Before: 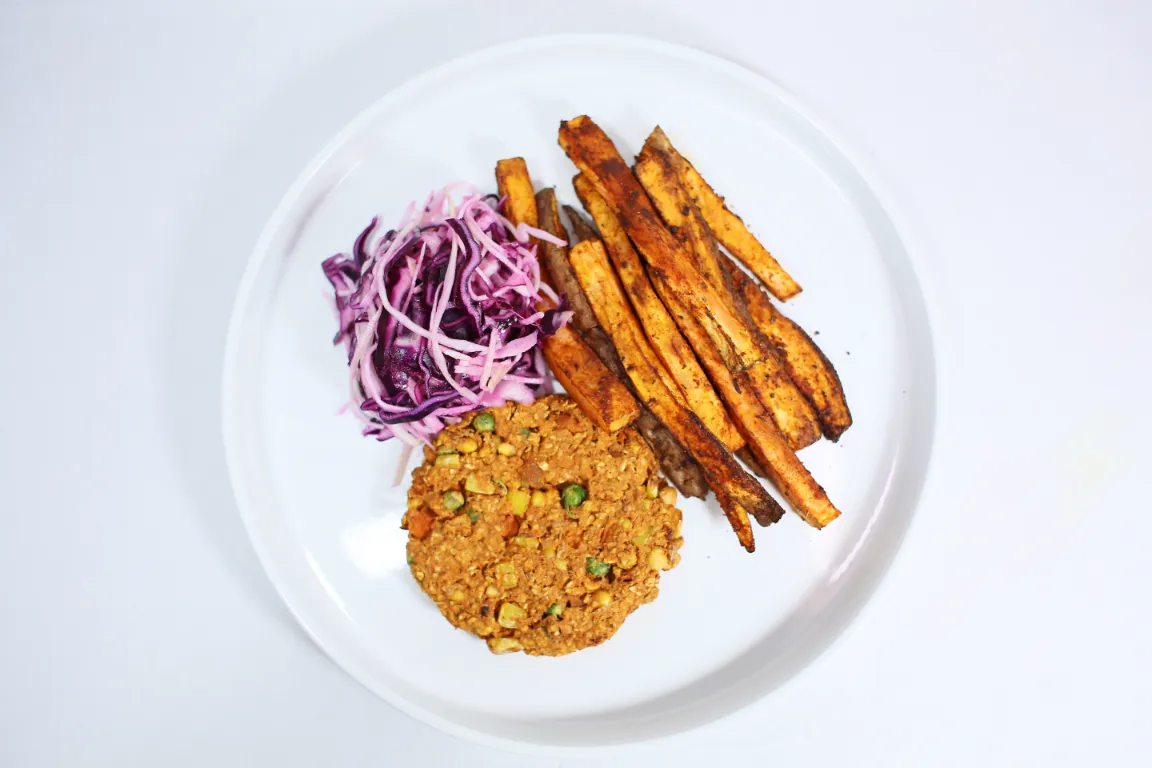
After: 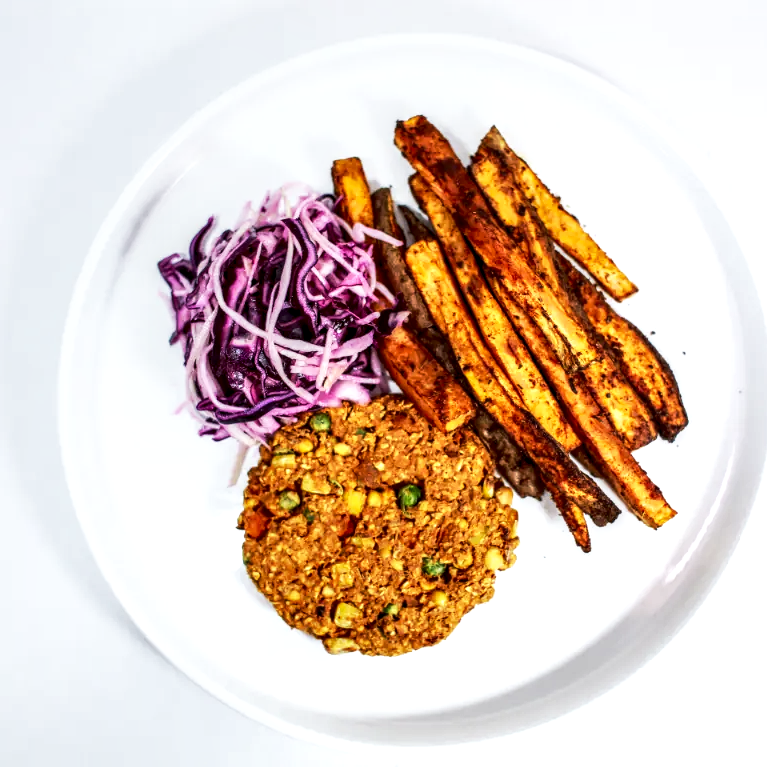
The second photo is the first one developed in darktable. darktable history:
local contrast: highlights 19%, detail 186%
base curve: curves: ch0 [(0, 0) (0.257, 0.25) (0.482, 0.586) (0.757, 0.871) (1, 1)], preserve colors none
crop and rotate: left 14.314%, right 19.079%
